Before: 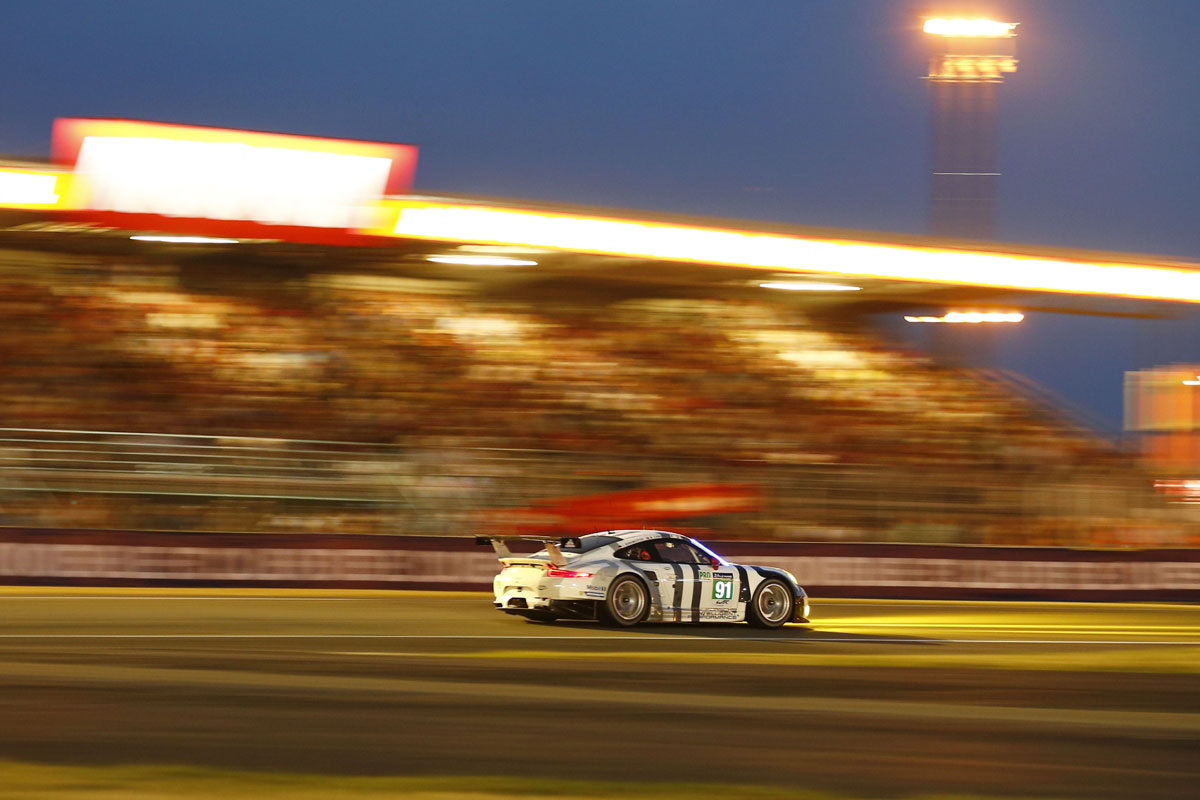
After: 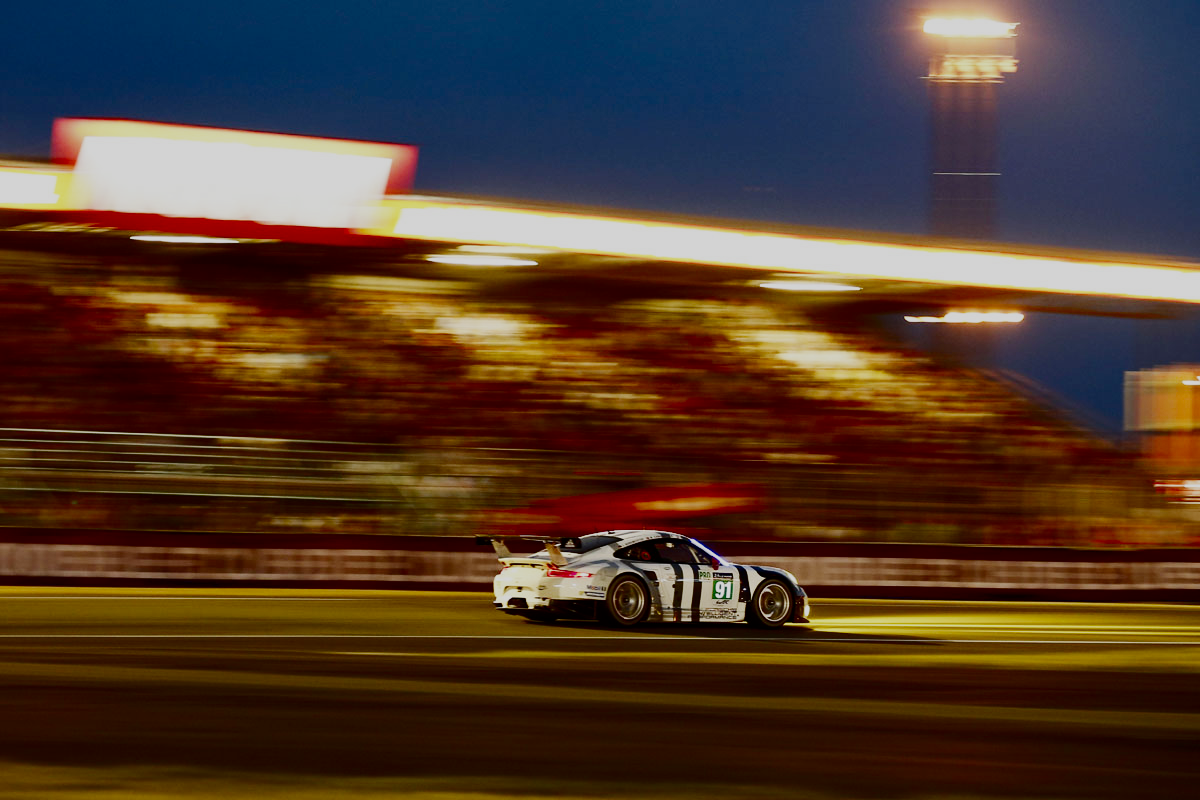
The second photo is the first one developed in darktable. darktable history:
contrast brightness saturation: contrast 0.236, brightness -0.226, saturation 0.141
filmic rgb: black relative exposure -7.65 EV, white relative exposure 4.56 EV, hardness 3.61, preserve chrominance no, color science v5 (2021), contrast in shadows safe, contrast in highlights safe
